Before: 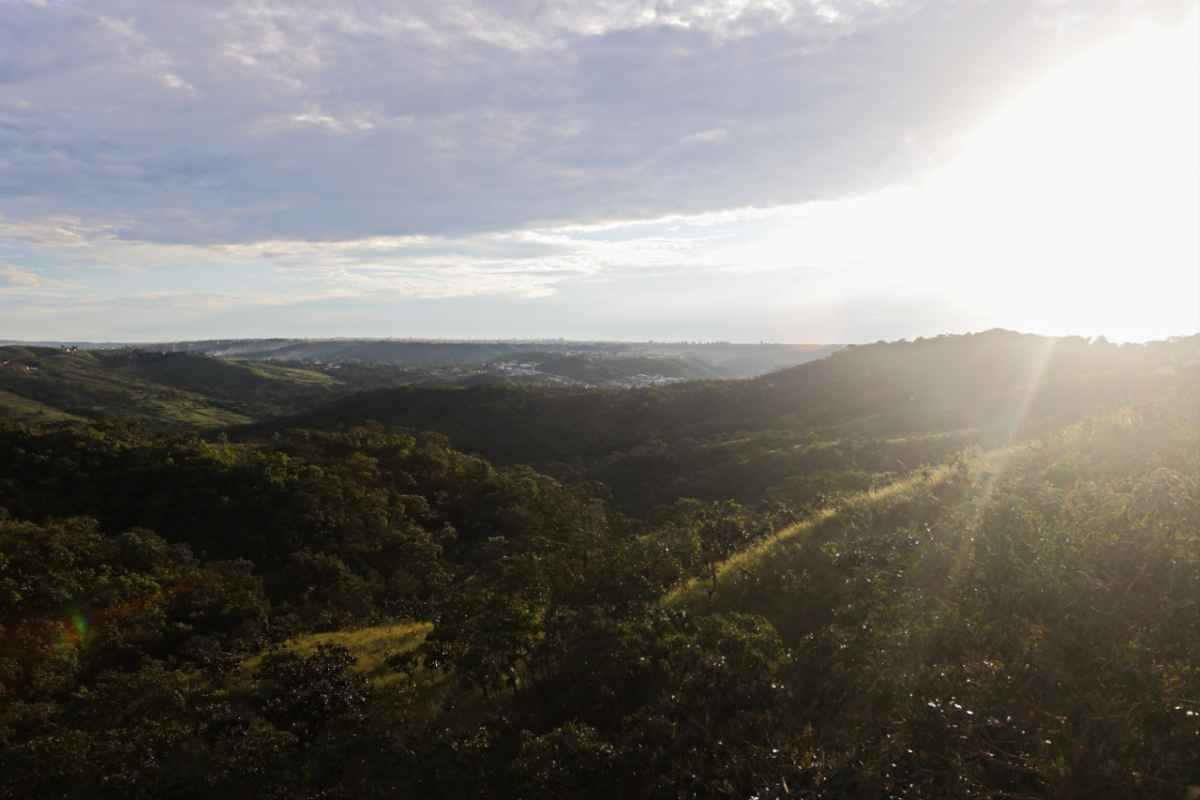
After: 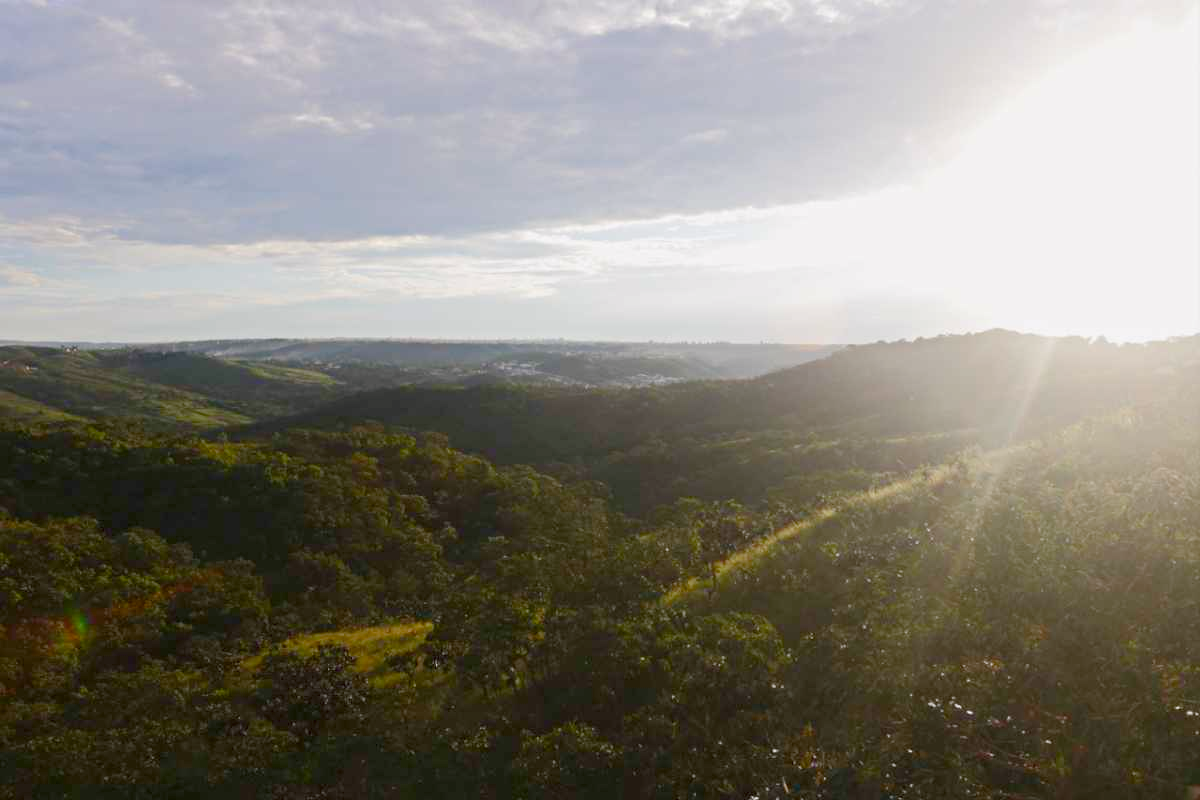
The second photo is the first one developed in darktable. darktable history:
color balance rgb: shadows lift › chroma 1%, shadows lift › hue 113°, highlights gain › chroma 0.2%, highlights gain › hue 333°, perceptual saturation grading › global saturation 20%, perceptual saturation grading › highlights -50%, perceptual saturation grading › shadows 25%, contrast -20%
exposure: black level correction 0, exposure 0.5 EV, compensate exposure bias true, compensate highlight preservation false
